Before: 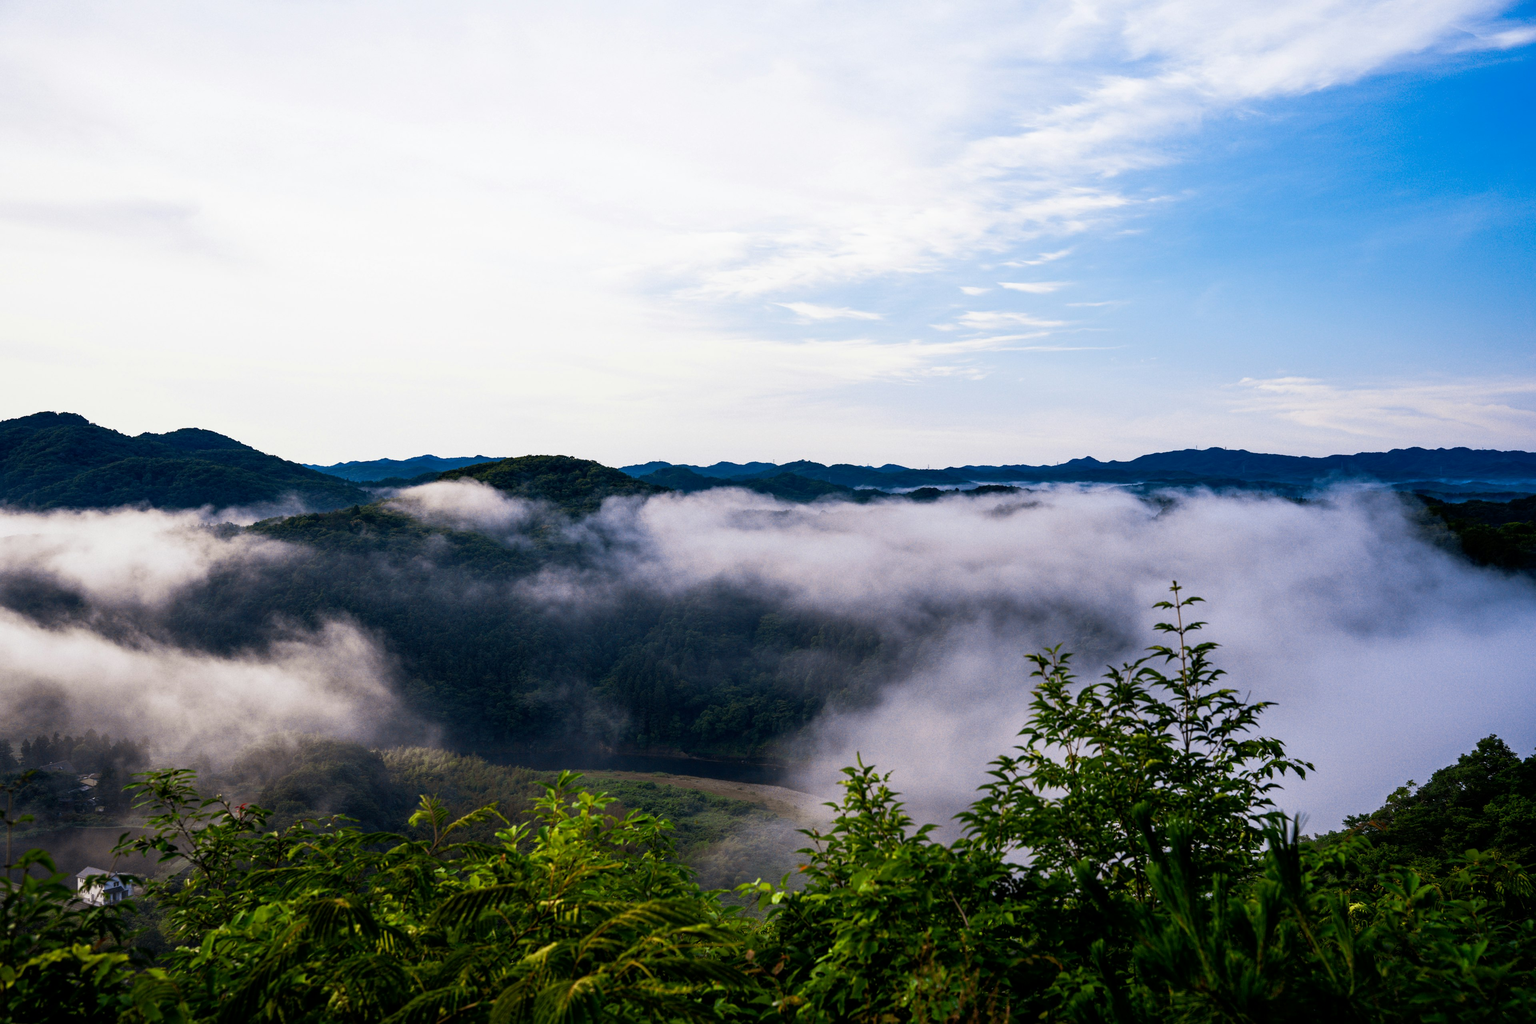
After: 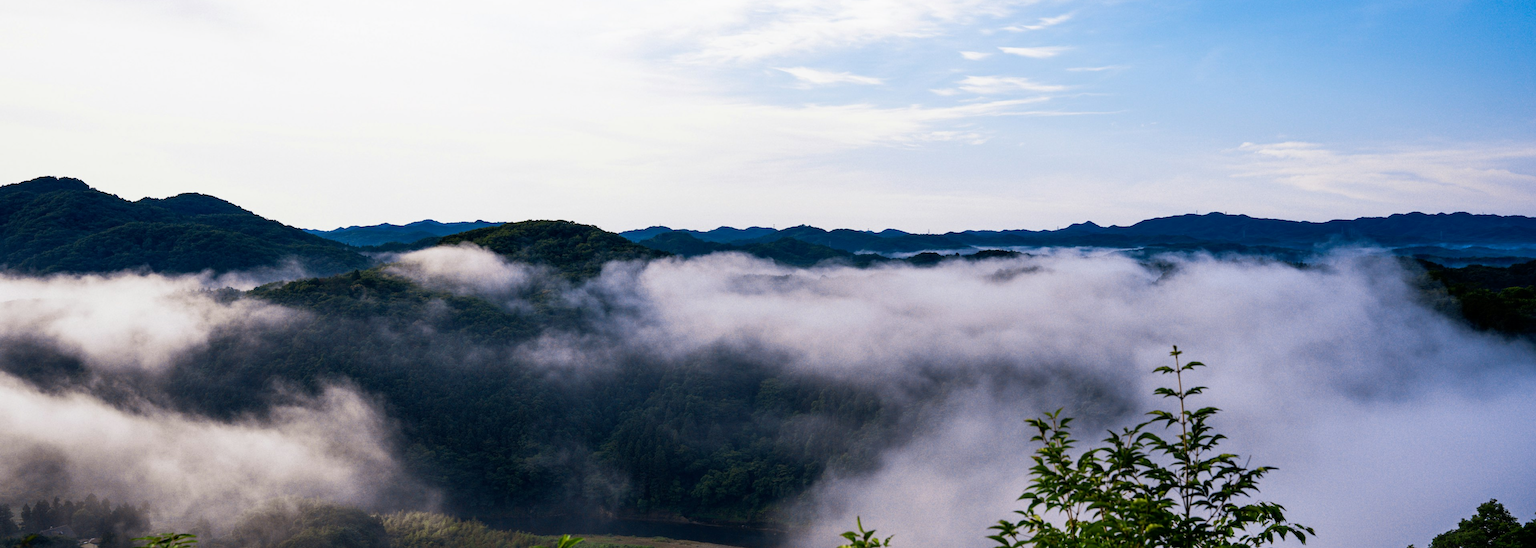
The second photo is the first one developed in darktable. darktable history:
color correction: highlights a* 0.003, highlights b* -0.283
crop and rotate: top 23.043%, bottom 23.437%
